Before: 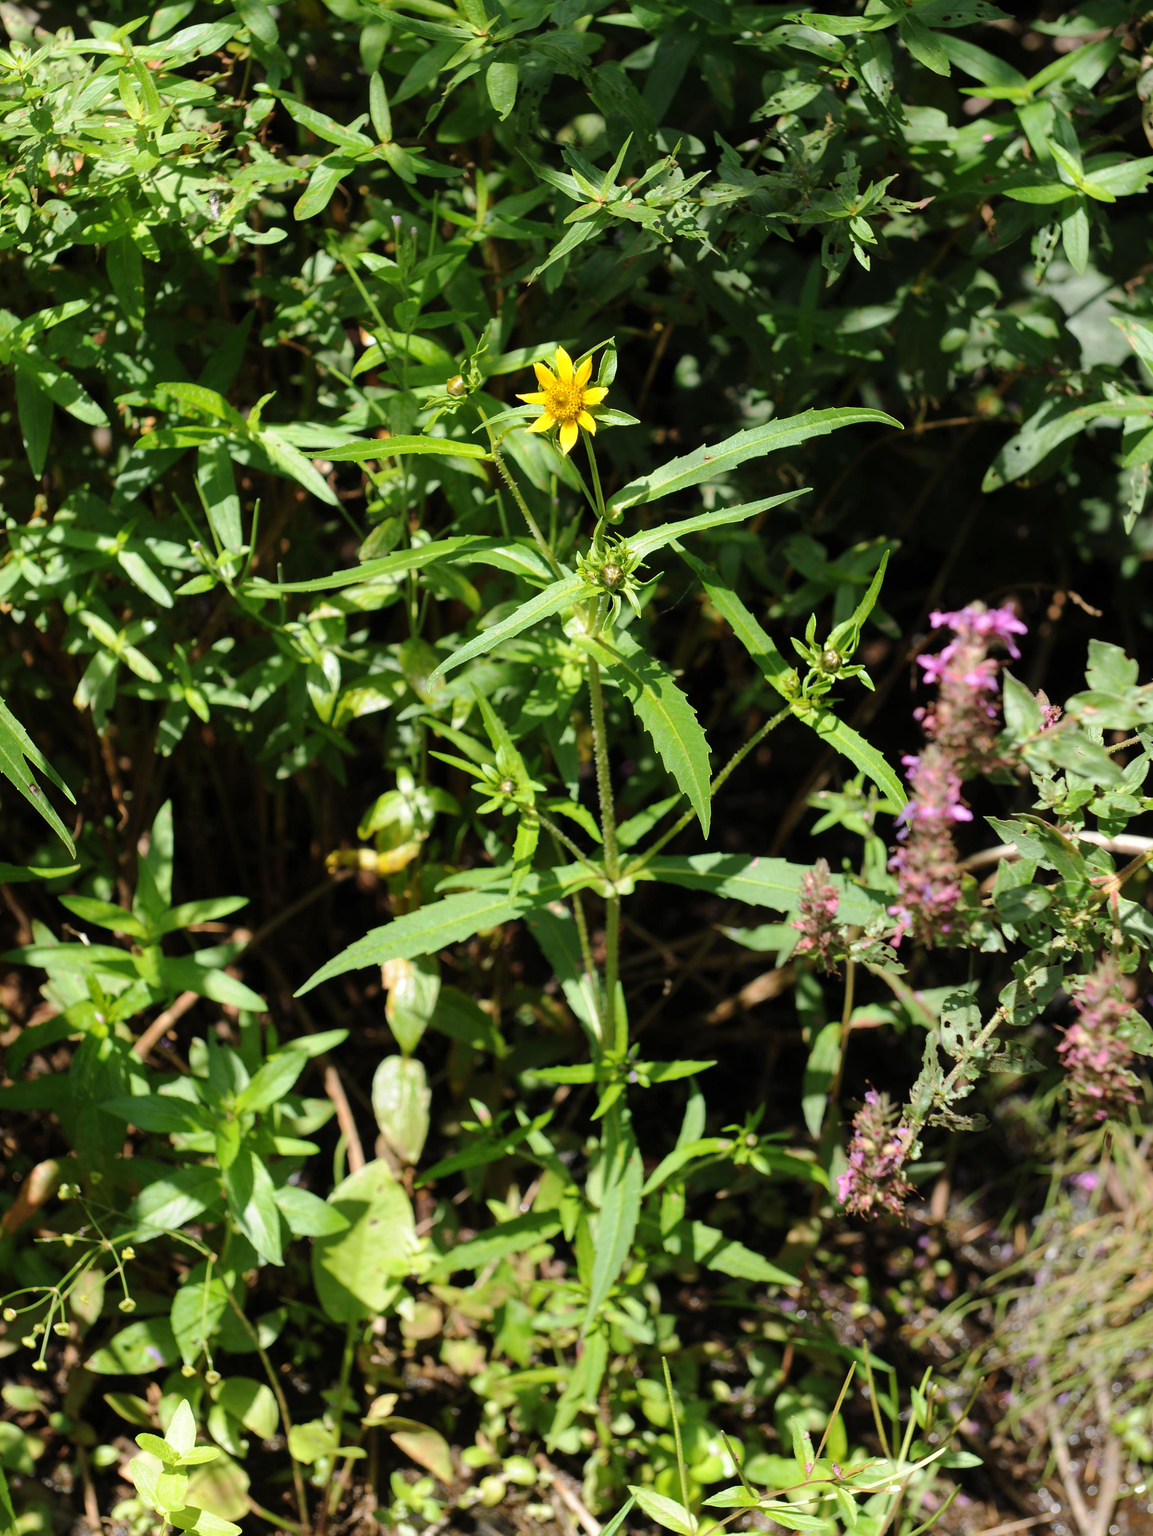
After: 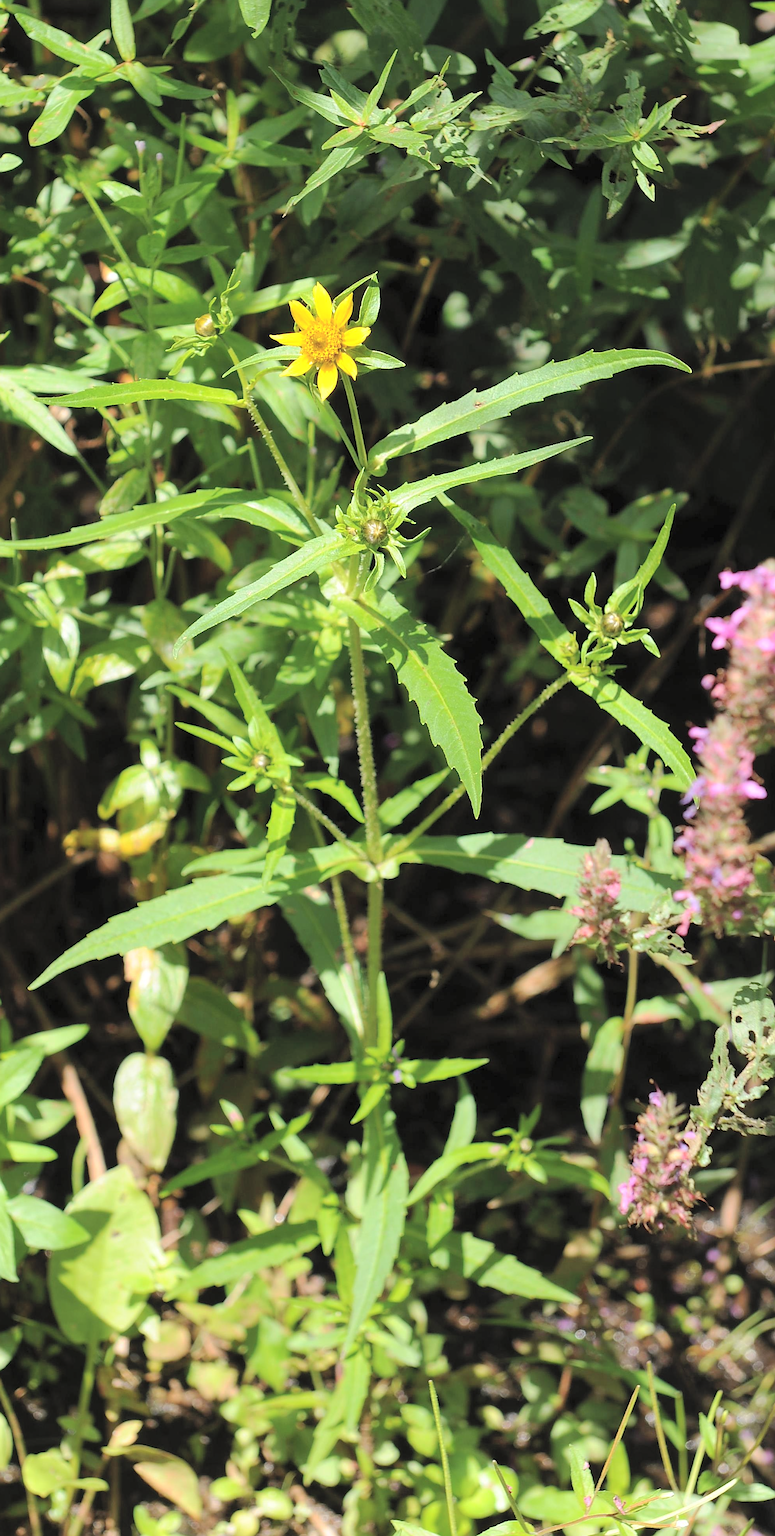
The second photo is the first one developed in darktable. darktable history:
sharpen: on, module defaults
crop and rotate: left 23.228%, top 5.627%, right 14.798%, bottom 2.305%
contrast brightness saturation: brightness 0.286
